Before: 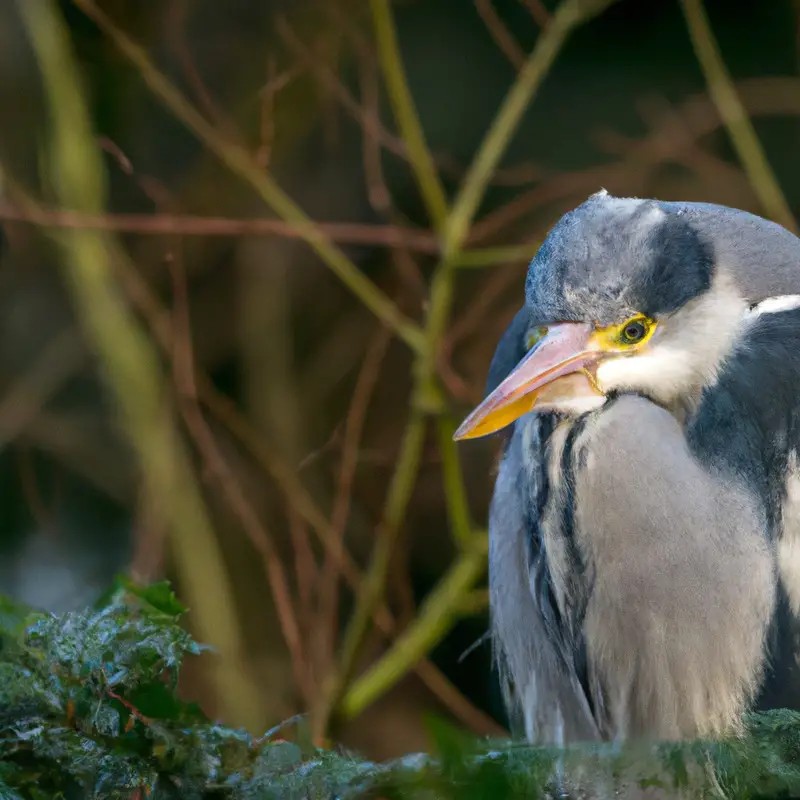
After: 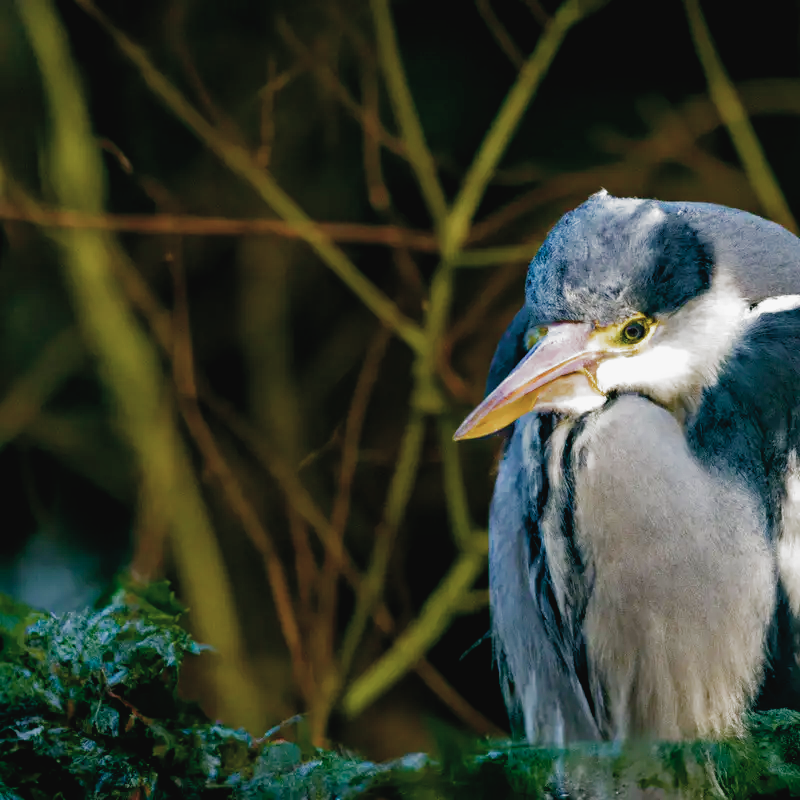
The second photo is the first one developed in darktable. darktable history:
filmic rgb: black relative exposure -7.98 EV, white relative exposure 2.36 EV, threshold 5.94 EV, hardness 6.5, add noise in highlights 0, preserve chrominance no, color science v3 (2019), use custom middle-gray values true, contrast in highlights soft, enable highlight reconstruction true
haze removal: compatibility mode true, adaptive false
contrast brightness saturation: contrast -0.055, saturation -0.417
color balance rgb: global offset › luminance -0.336%, global offset › chroma 0.116%, global offset › hue 164°, perceptual saturation grading › global saturation 20%, perceptual saturation grading › highlights -25.723%, perceptual saturation grading › shadows 50.166%, global vibrance 50.248%
